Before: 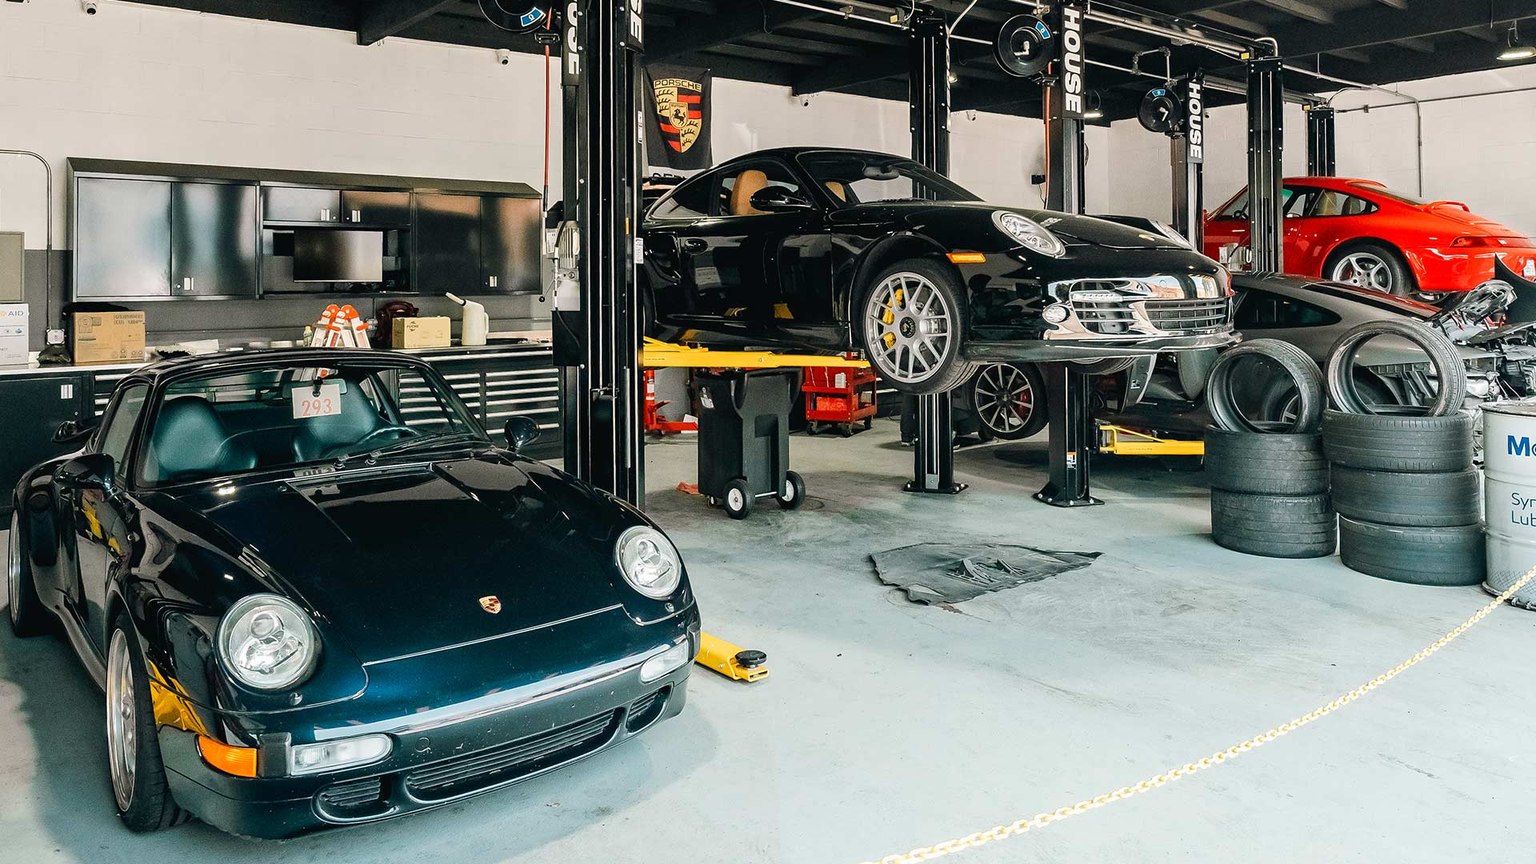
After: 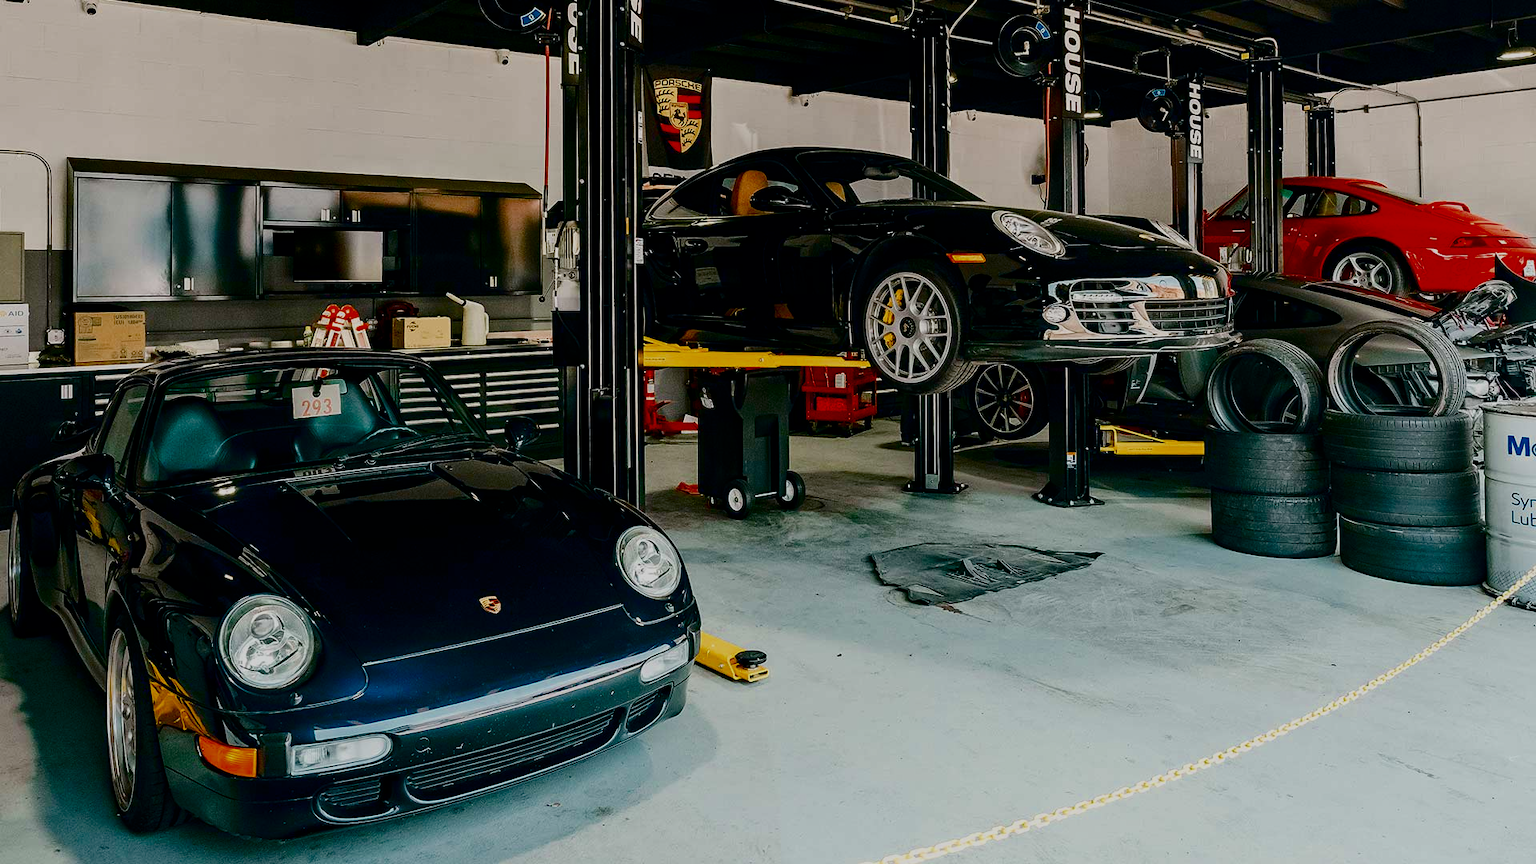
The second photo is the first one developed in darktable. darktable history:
contrast brightness saturation: contrast 0.09, brightness -0.59, saturation 0.17
filmic rgb: black relative exposure -7.65 EV, white relative exposure 4.56 EV, hardness 3.61, color science v6 (2022)
color balance rgb: perceptual saturation grading › global saturation 25%, perceptual saturation grading › highlights -50%, perceptual saturation grading › shadows 30%, perceptual brilliance grading › global brilliance 12%, global vibrance 20%
